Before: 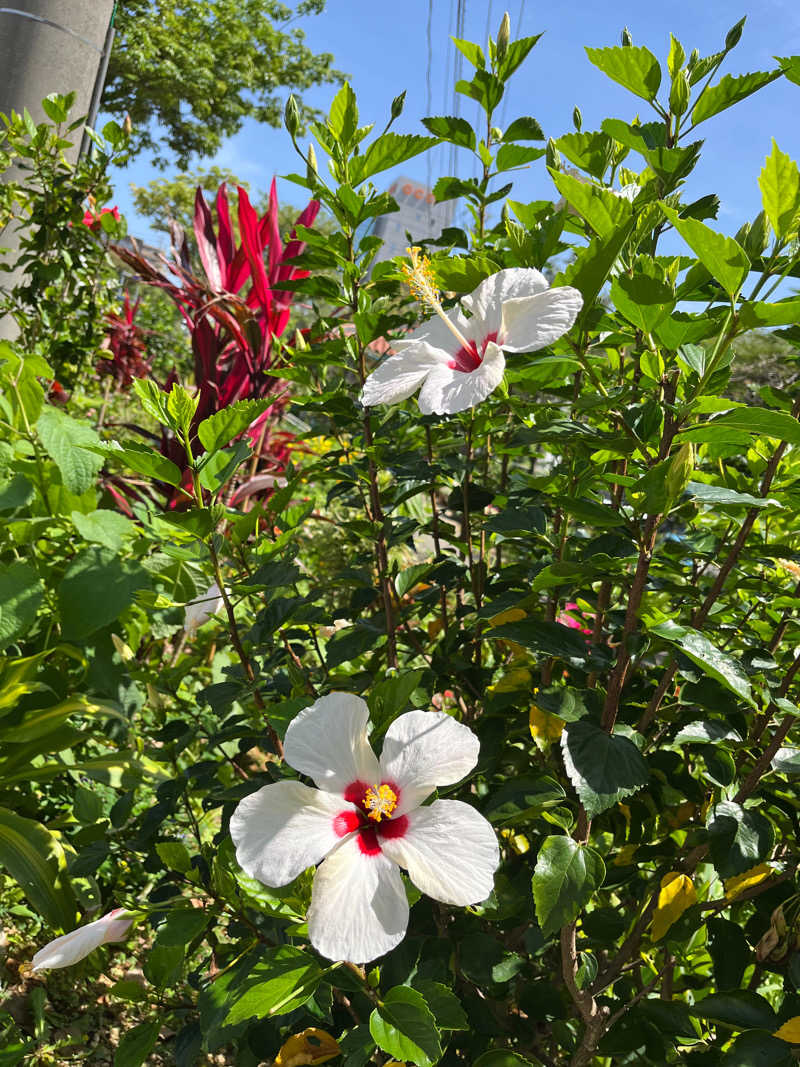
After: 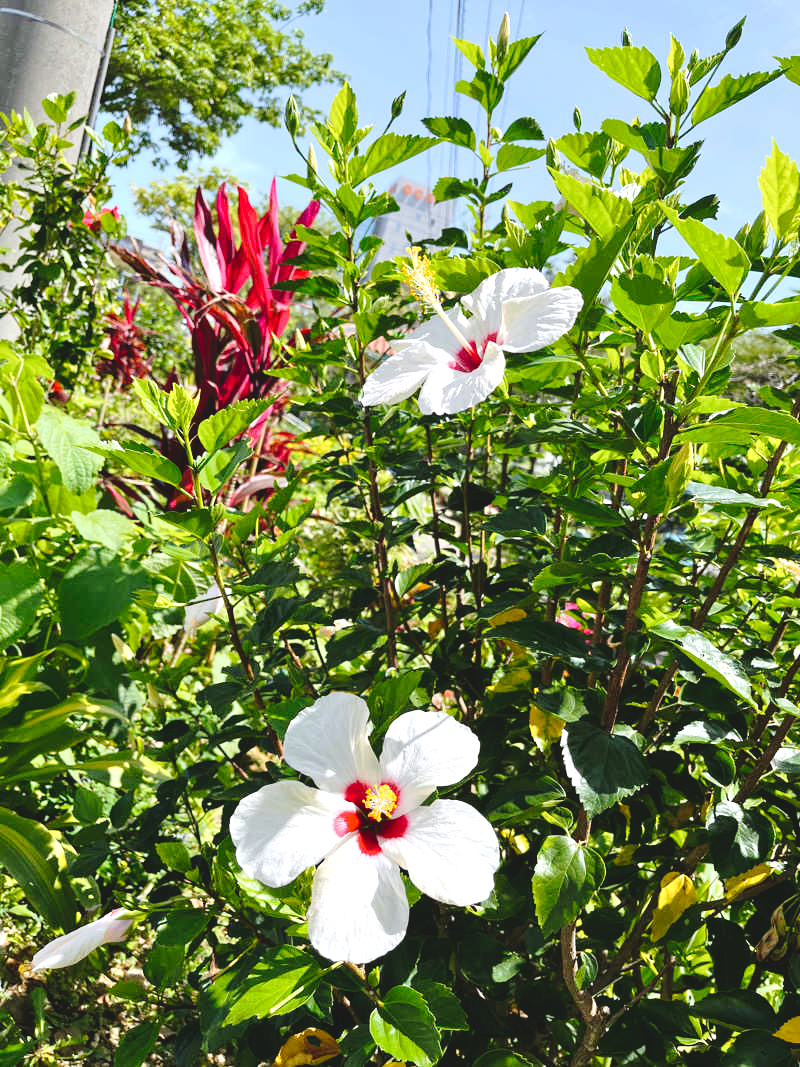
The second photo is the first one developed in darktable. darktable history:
exposure: exposure 0.515 EV, compensate highlight preservation false
tone curve: curves: ch0 [(0, 0) (0.003, 0.085) (0.011, 0.086) (0.025, 0.086) (0.044, 0.088) (0.069, 0.093) (0.1, 0.102) (0.136, 0.12) (0.177, 0.157) (0.224, 0.203) (0.277, 0.277) (0.335, 0.36) (0.399, 0.463) (0.468, 0.559) (0.543, 0.626) (0.623, 0.703) (0.709, 0.789) (0.801, 0.869) (0.898, 0.927) (1, 1)], preserve colors none
white balance: red 0.974, blue 1.044
